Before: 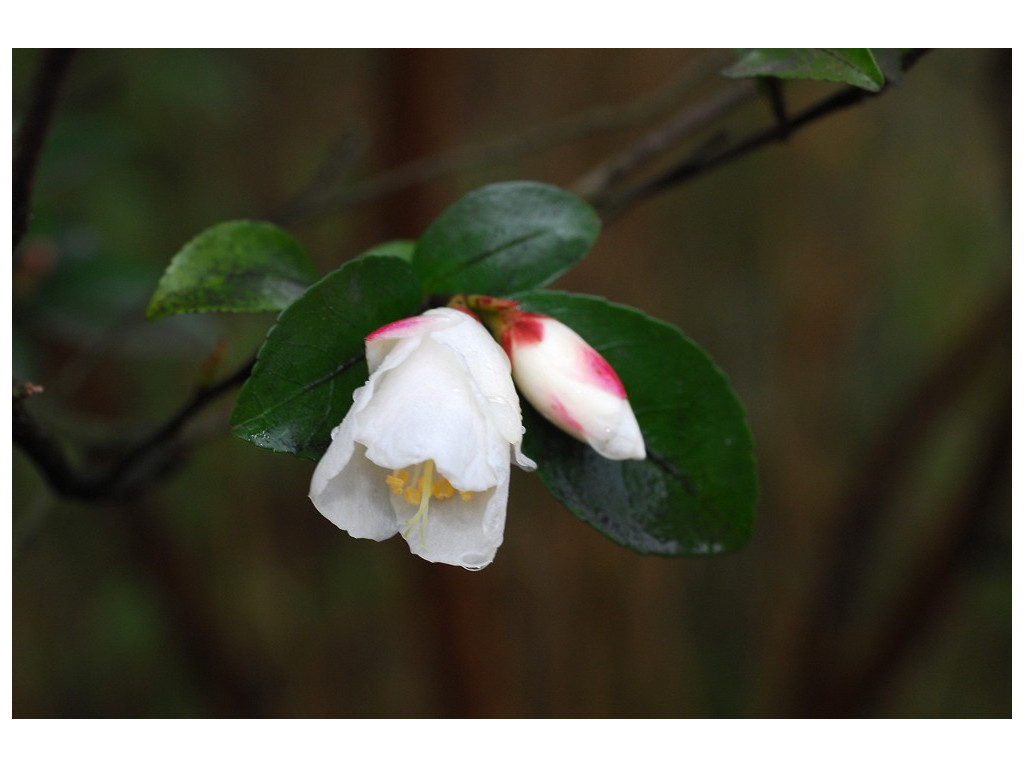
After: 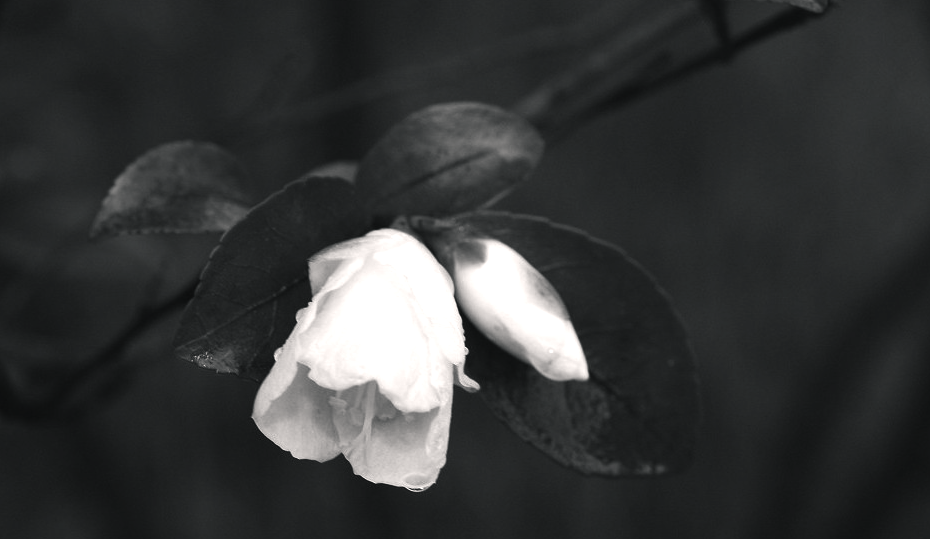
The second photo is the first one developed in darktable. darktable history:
crop: left 5.596%, top 10.314%, right 3.534%, bottom 19.395%
color balance rgb: shadows lift › chroma 1%, shadows lift › hue 217.2°, power › hue 310.8°, highlights gain › chroma 1%, highlights gain › hue 54°, global offset › luminance 0.5%, global offset › hue 171.6°, perceptual saturation grading › global saturation 14.09%, perceptual saturation grading › highlights -25%, perceptual saturation grading › shadows 30%, perceptual brilliance grading › highlights 13.42%, perceptual brilliance grading › mid-tones 8.05%, perceptual brilliance grading › shadows -17.45%, global vibrance 25%
color calibration: output gray [0.22, 0.42, 0.37, 0], gray › normalize channels true, illuminant same as pipeline (D50), adaptation XYZ, x 0.346, y 0.359, gamut compression 0
